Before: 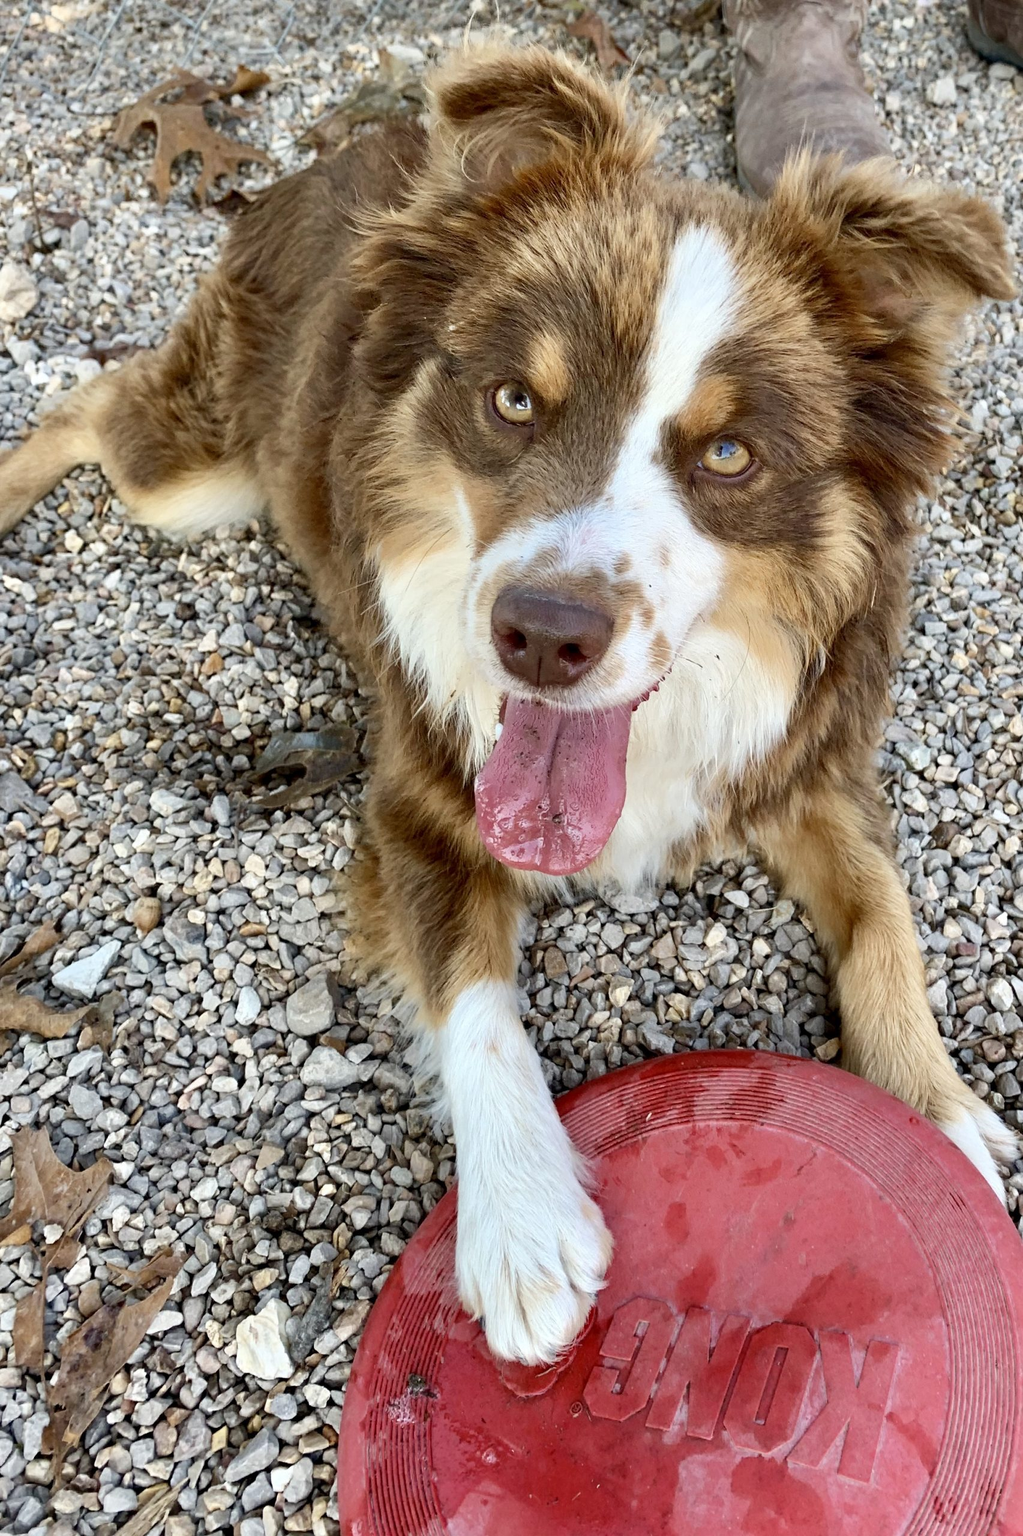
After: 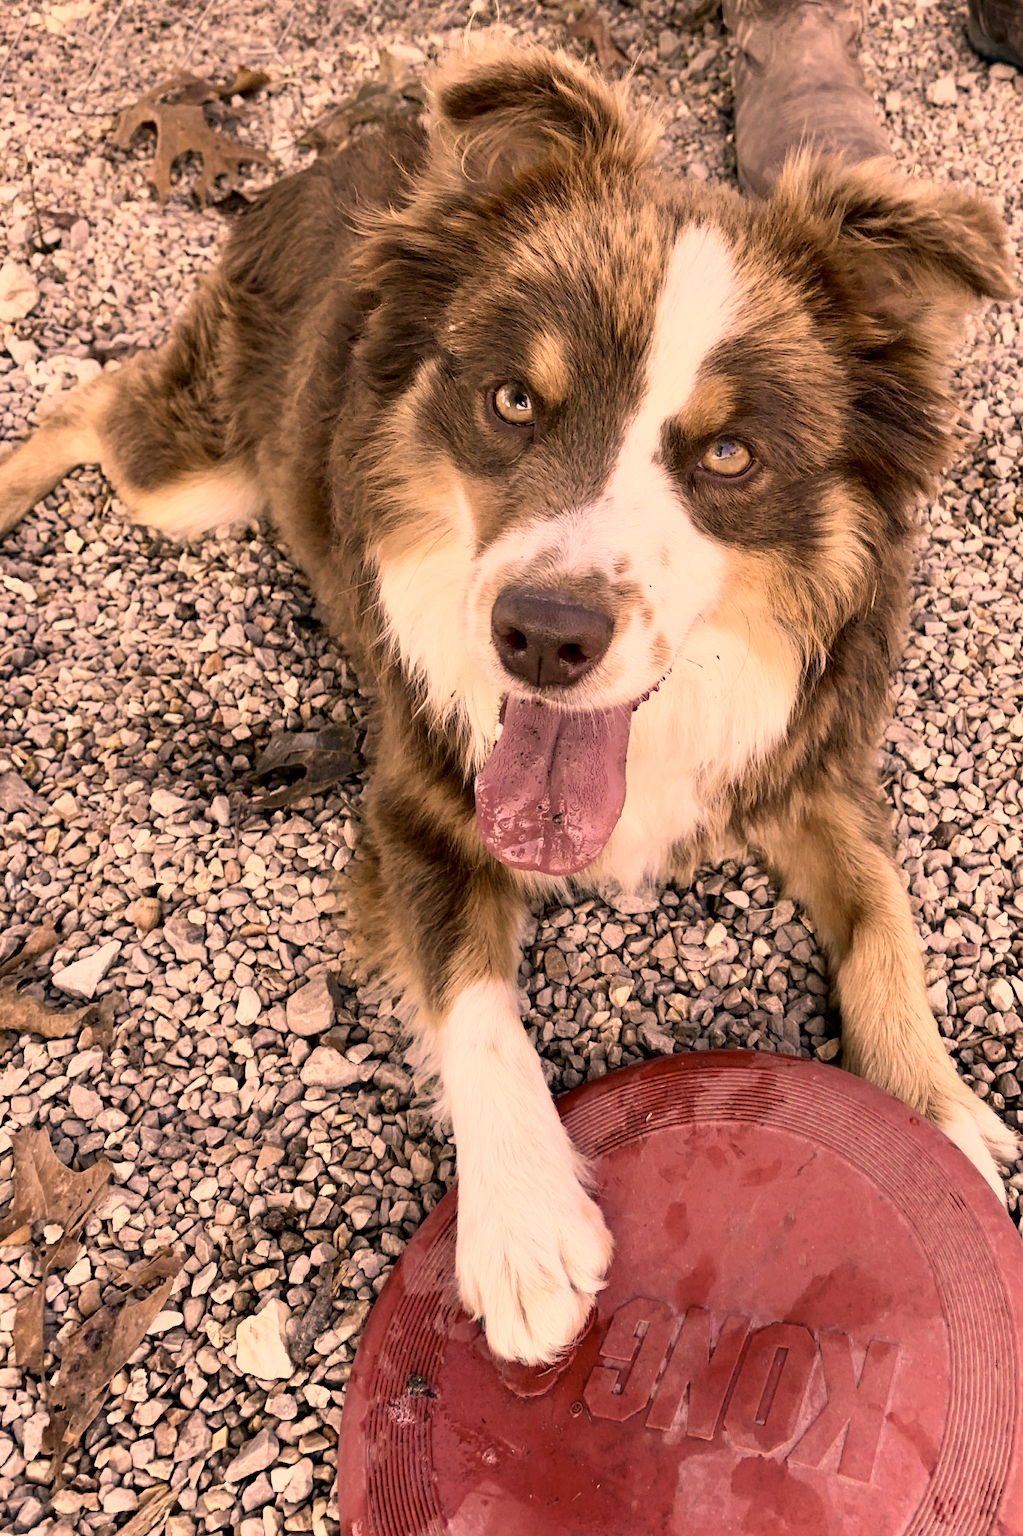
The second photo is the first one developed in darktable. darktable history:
shadows and highlights: shadows -62.32, white point adjustment -5.22, highlights 61.59
tone equalizer: on, module defaults
color correction: highlights a* 40, highlights b* 40, saturation 0.69
